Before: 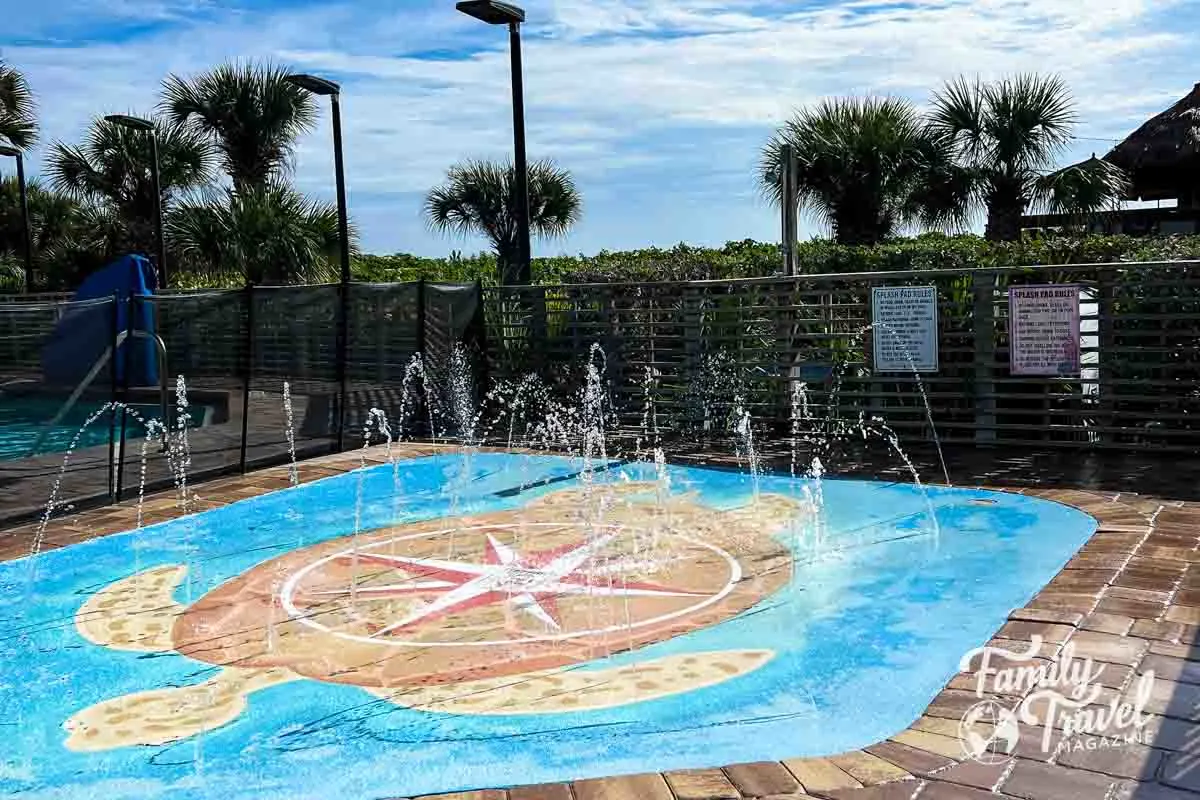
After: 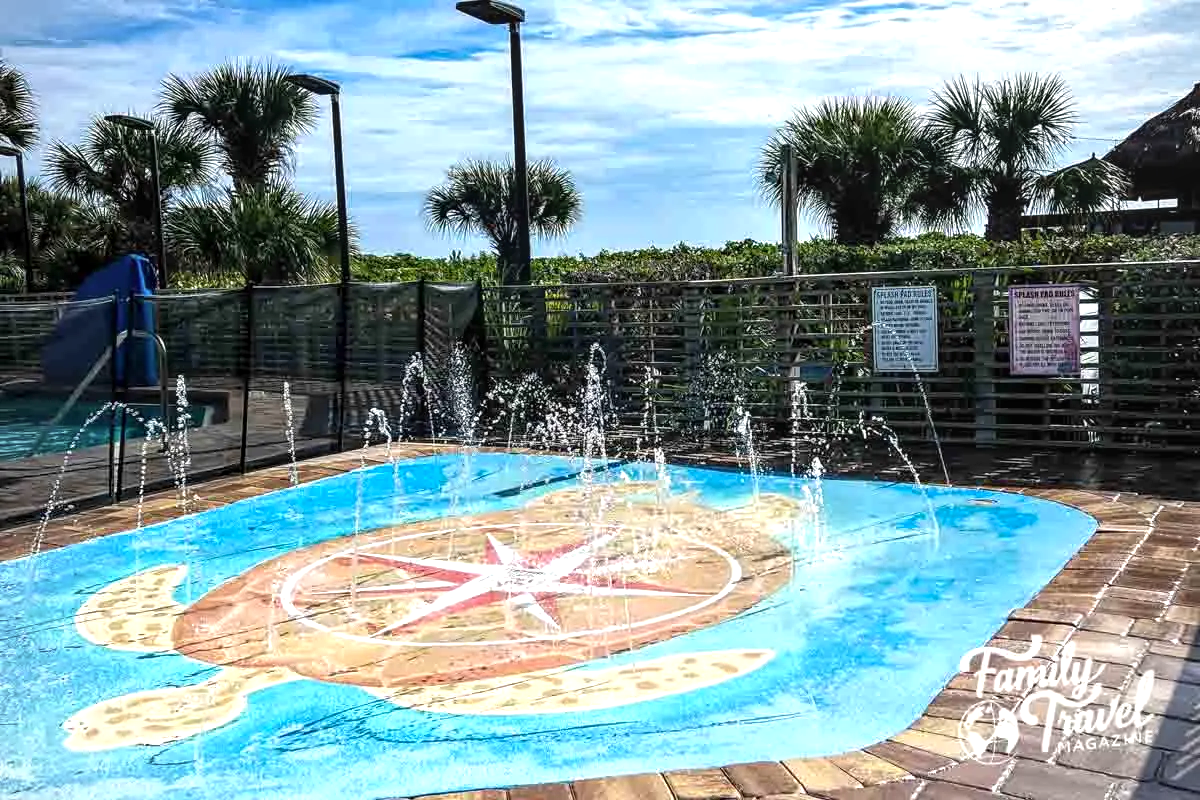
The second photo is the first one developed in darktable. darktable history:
tone equalizer: on, module defaults
exposure: black level correction 0.001, exposure 0.5 EV, compensate exposure bias true, compensate highlight preservation false
local contrast: on, module defaults
vignetting: brightness -0.167
